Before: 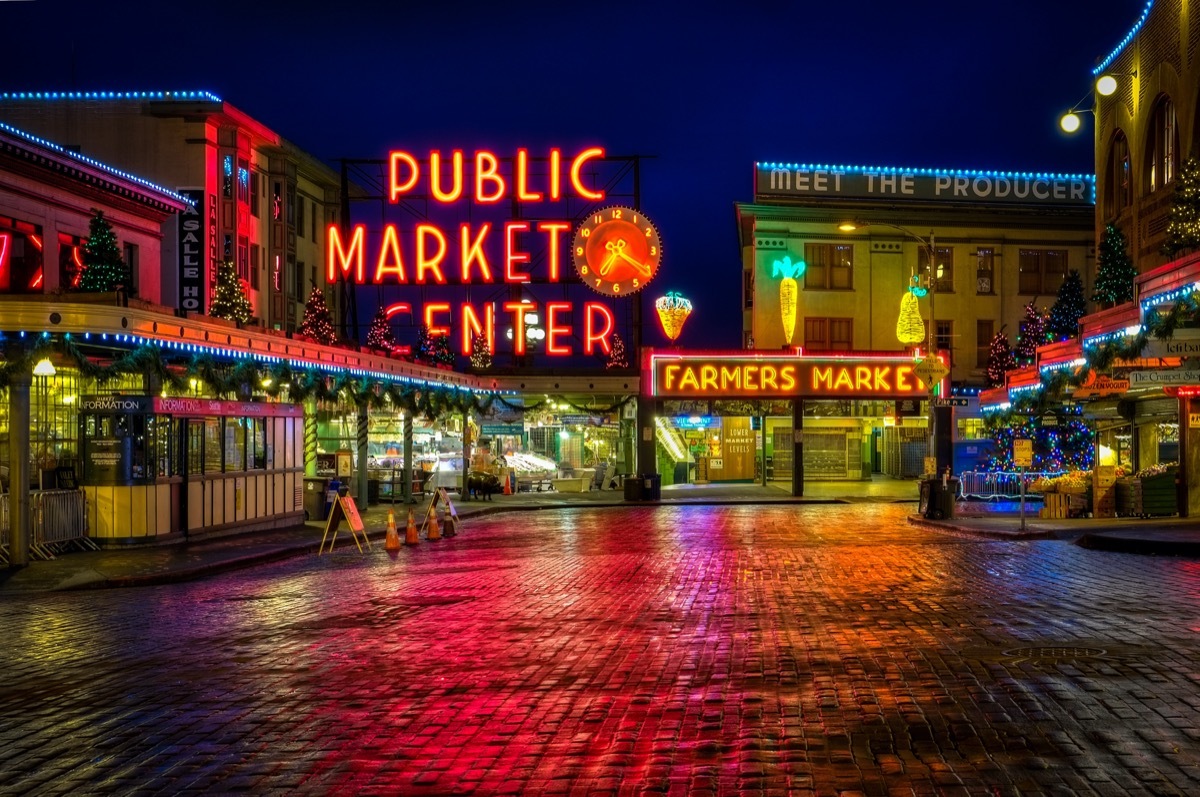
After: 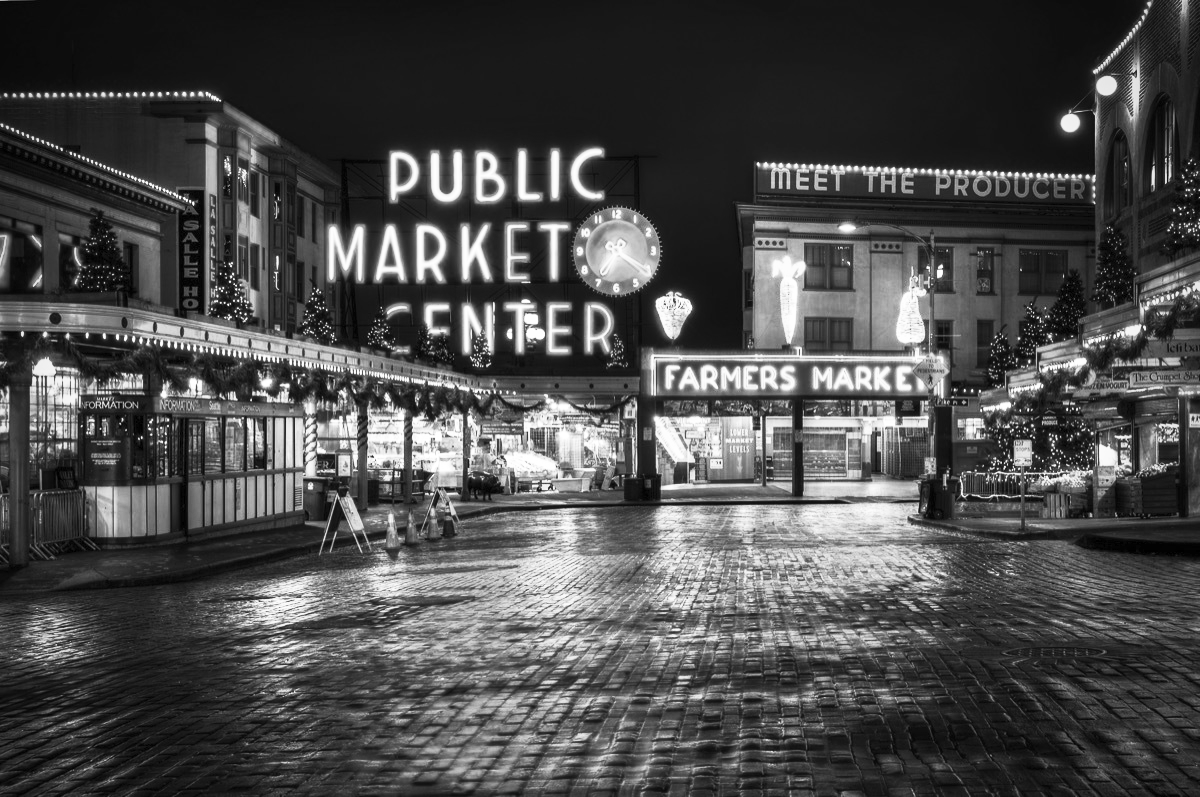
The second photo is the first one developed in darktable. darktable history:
contrast brightness saturation: contrast 0.53, brightness 0.47, saturation -1
vignetting: fall-off radius 60.92%
